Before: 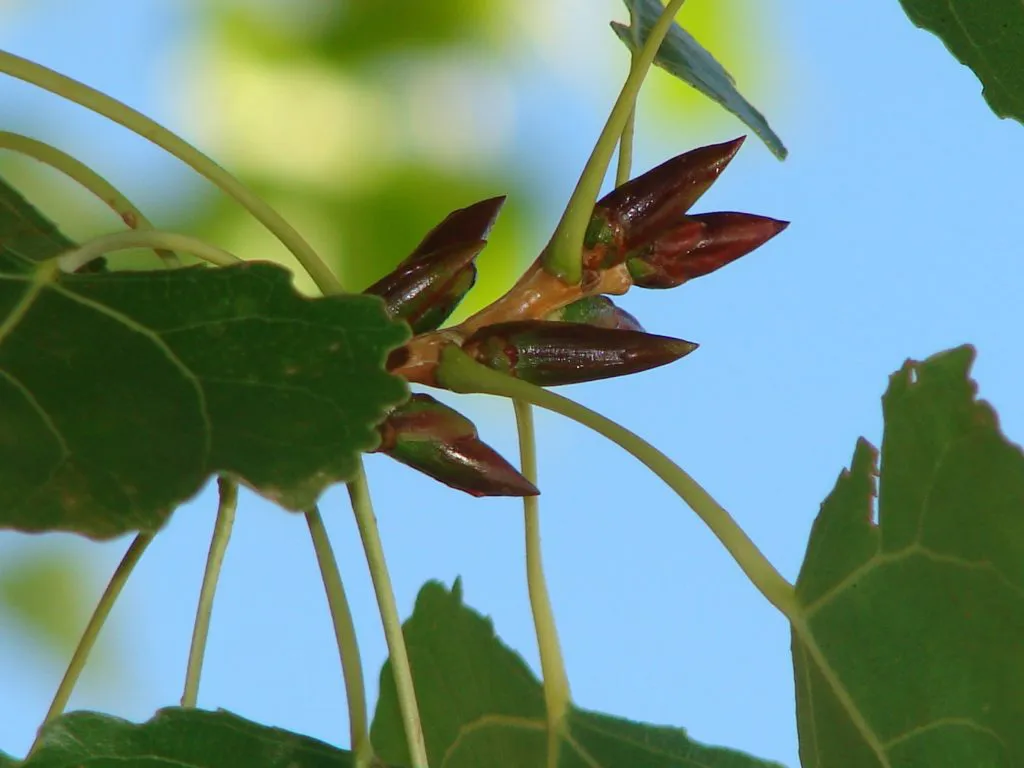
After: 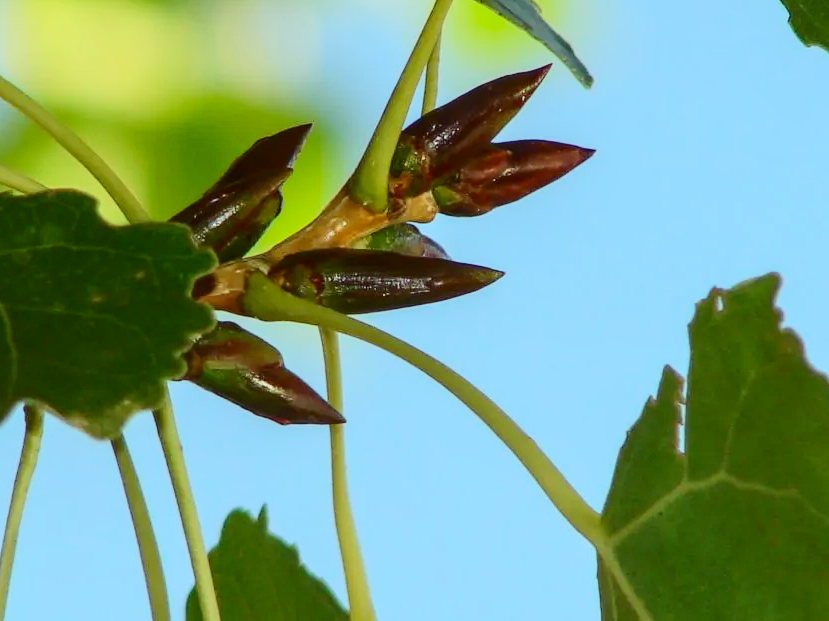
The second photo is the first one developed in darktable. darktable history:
local contrast: on, module defaults
crop: left 18.971%, top 9.435%, right 0%, bottom 9.604%
color correction: highlights a* -8.56, highlights b* 3.57
tone curve: curves: ch0 [(0, 0.03) (0.113, 0.087) (0.207, 0.184) (0.515, 0.612) (0.712, 0.793) (1, 0.946)]; ch1 [(0, 0) (0.172, 0.123) (0.317, 0.279) (0.407, 0.401) (0.476, 0.482) (0.505, 0.499) (0.534, 0.534) (0.632, 0.645) (0.726, 0.745) (1, 1)]; ch2 [(0, 0) (0.411, 0.424) (0.476, 0.492) (0.521, 0.524) (0.541, 0.559) (0.65, 0.699) (1, 1)], color space Lab, independent channels, preserve colors none
